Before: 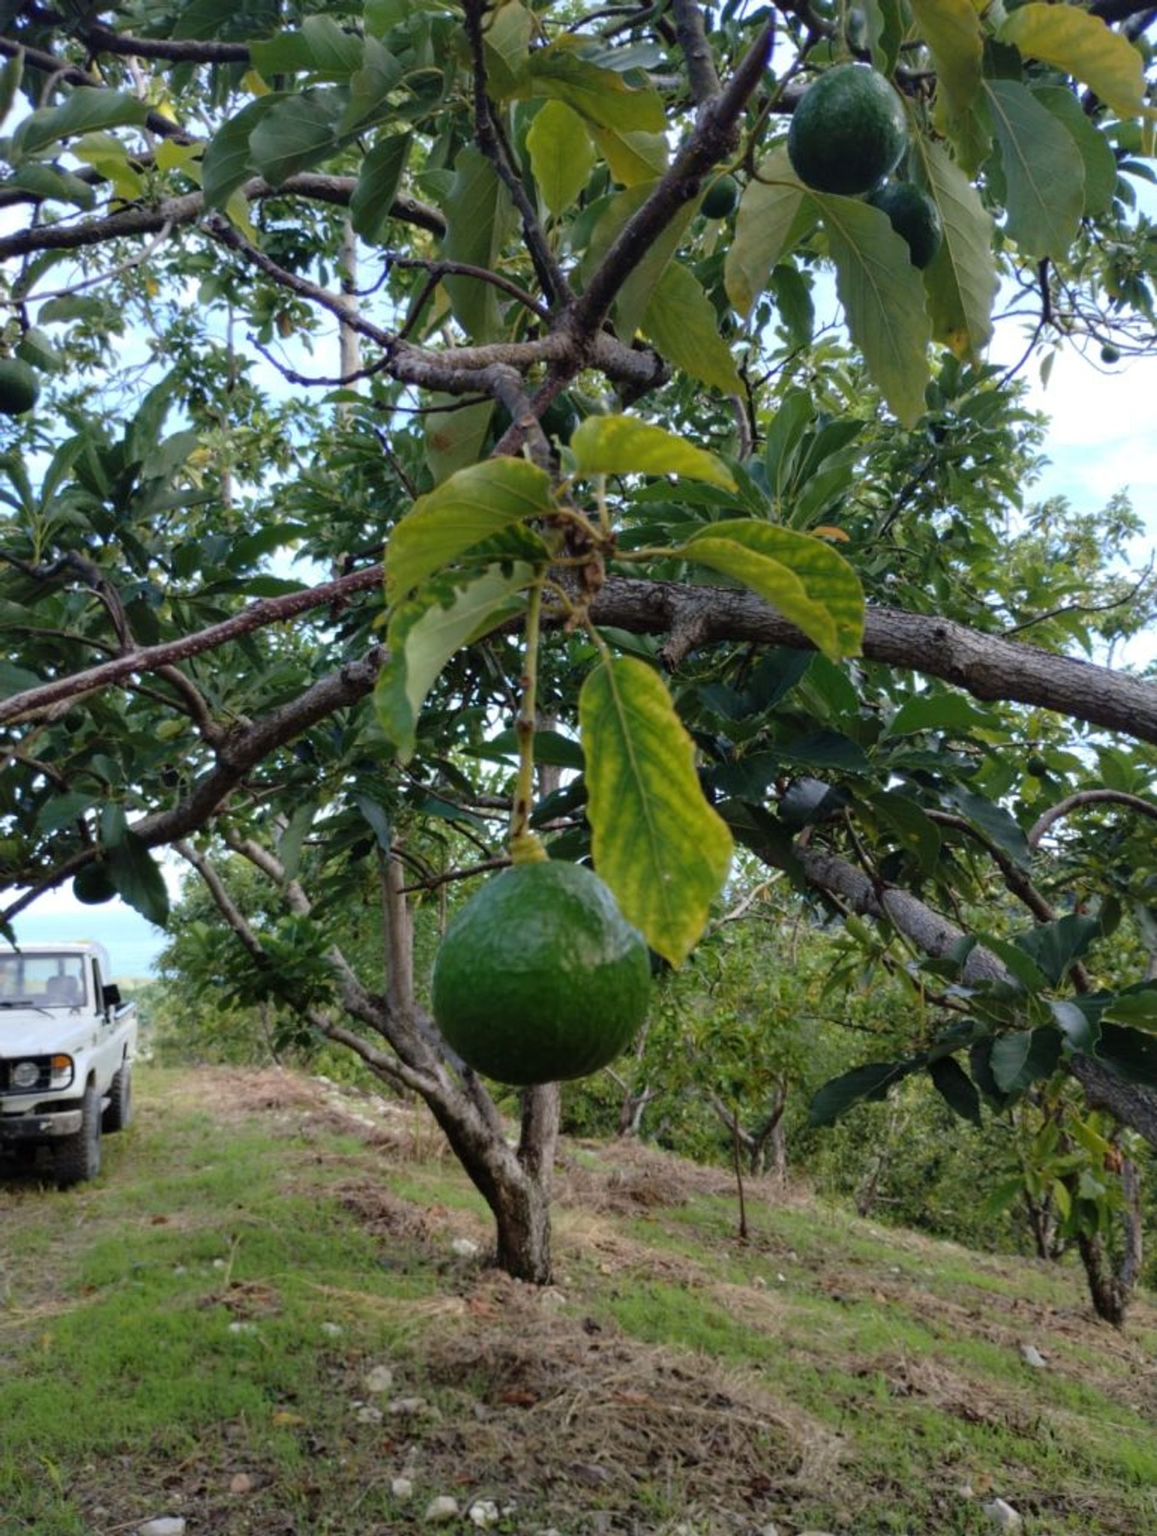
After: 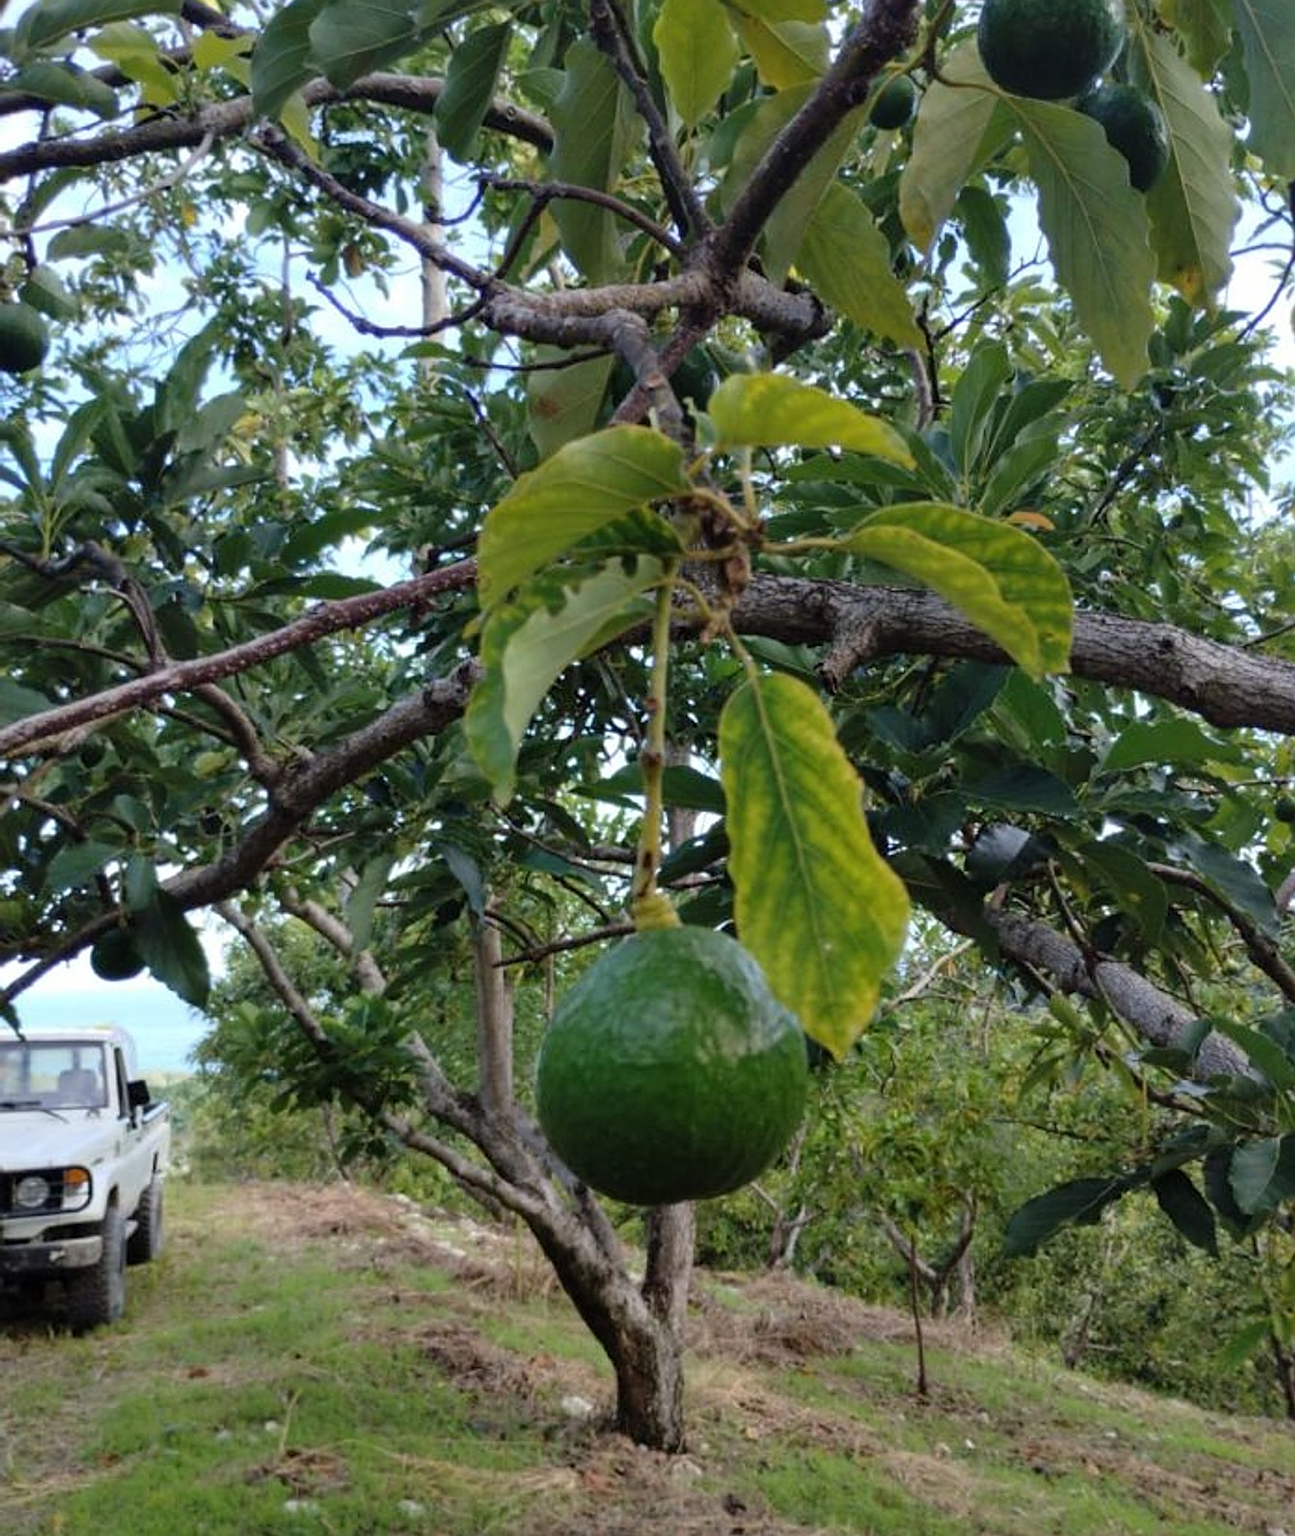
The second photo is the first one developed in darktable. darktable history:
shadows and highlights: shadows 37.27, highlights -28.18, soften with gaussian
sharpen: on, module defaults
crop: top 7.49%, right 9.717%, bottom 11.943%
